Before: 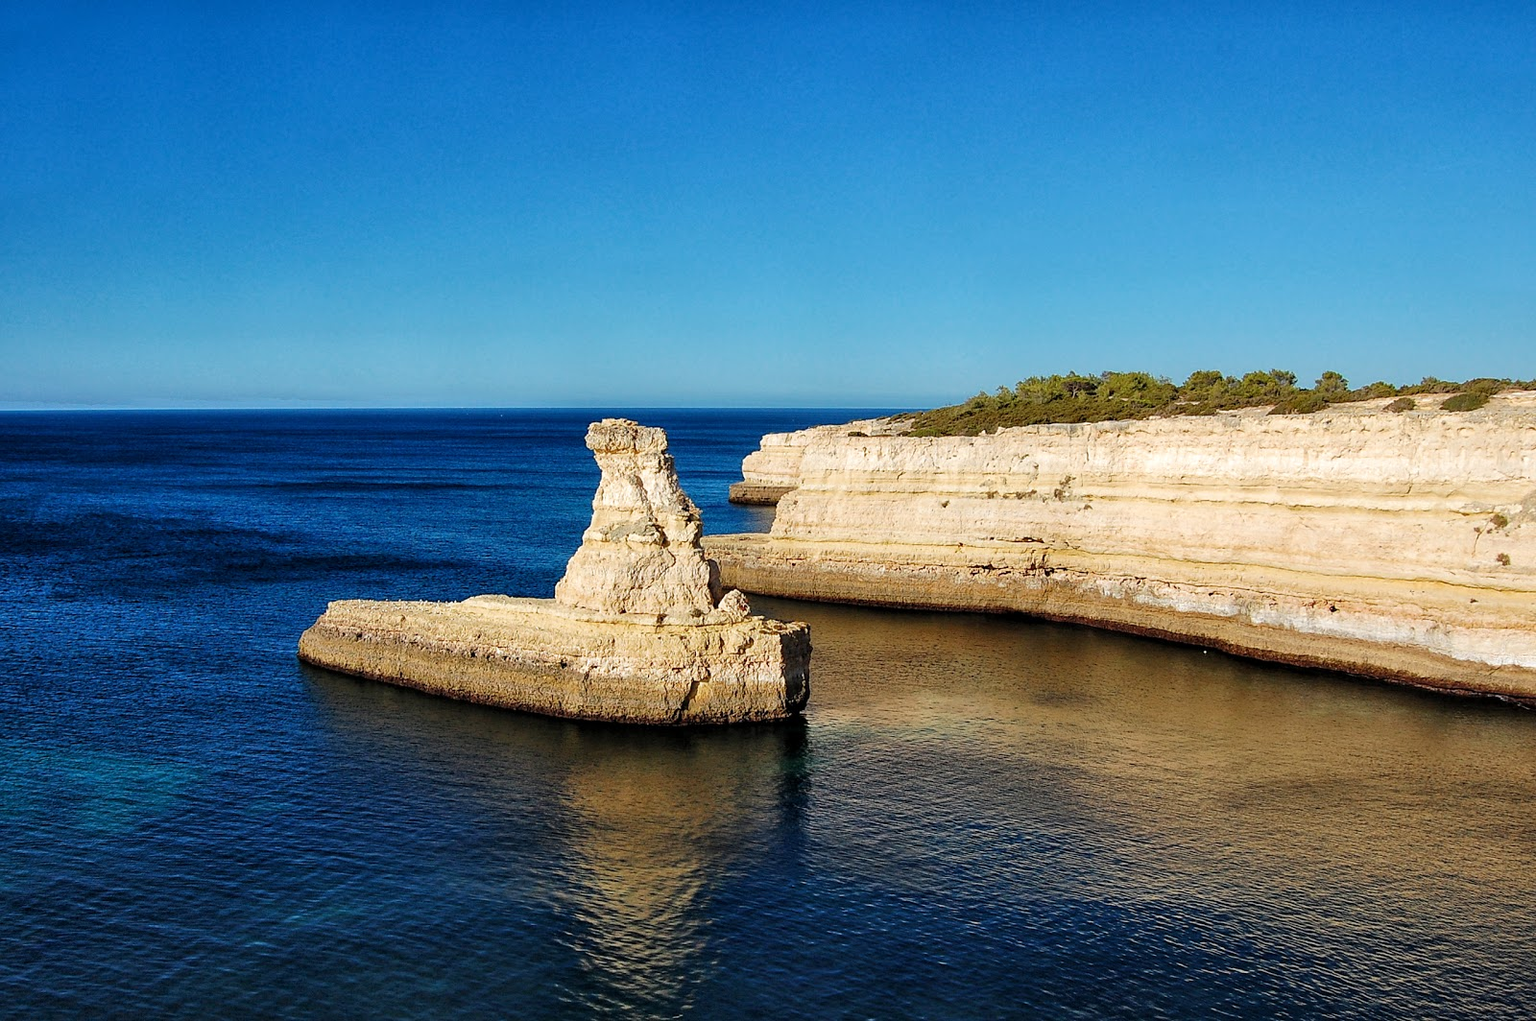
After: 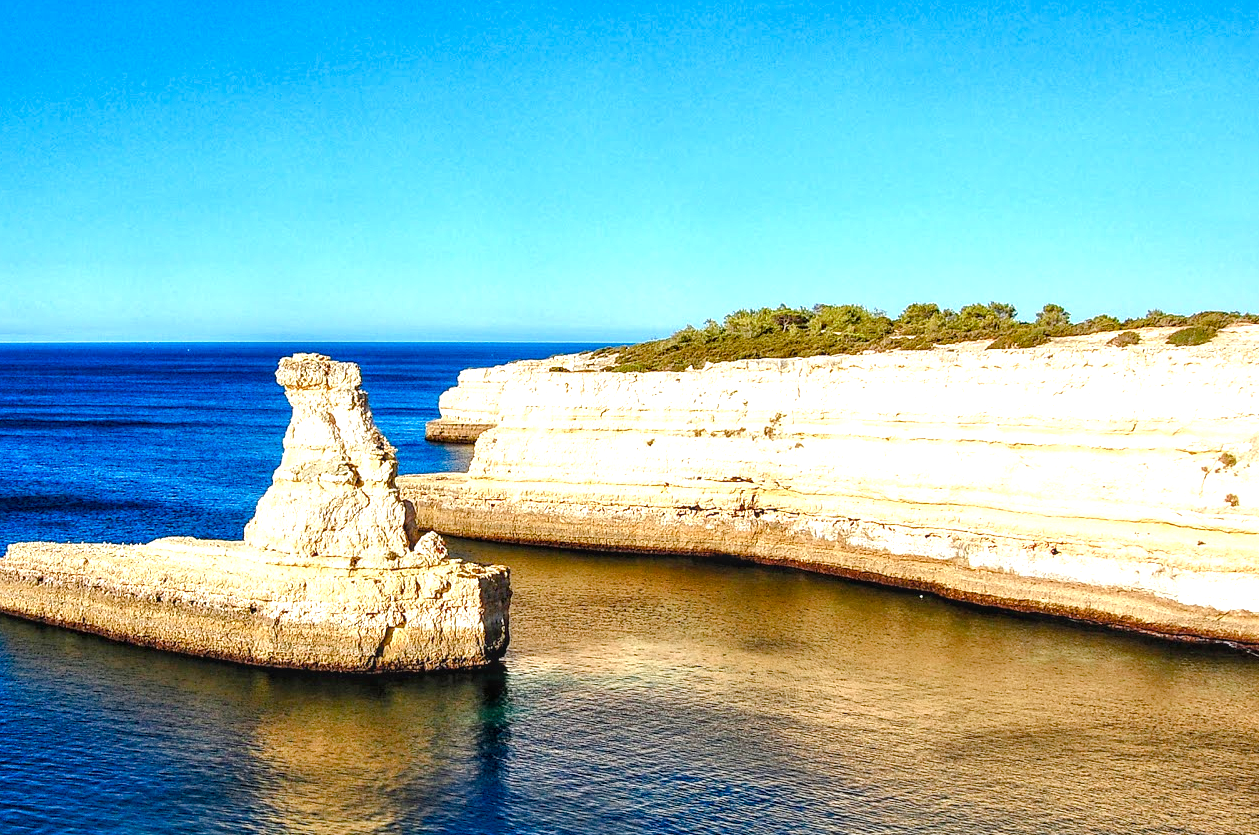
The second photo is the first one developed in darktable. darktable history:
tone equalizer: edges refinement/feathering 500, mask exposure compensation -1.57 EV, preserve details no
crop and rotate: left 20.919%, top 7.866%, right 0.349%, bottom 13.627%
exposure: black level correction 0, exposure 1 EV, compensate highlight preservation false
color balance rgb: power › hue 61.23°, perceptual saturation grading › global saturation 20%, perceptual saturation grading › highlights -49.644%, perceptual saturation grading › shadows 24.769%, global vibrance 40.043%
local contrast: on, module defaults
